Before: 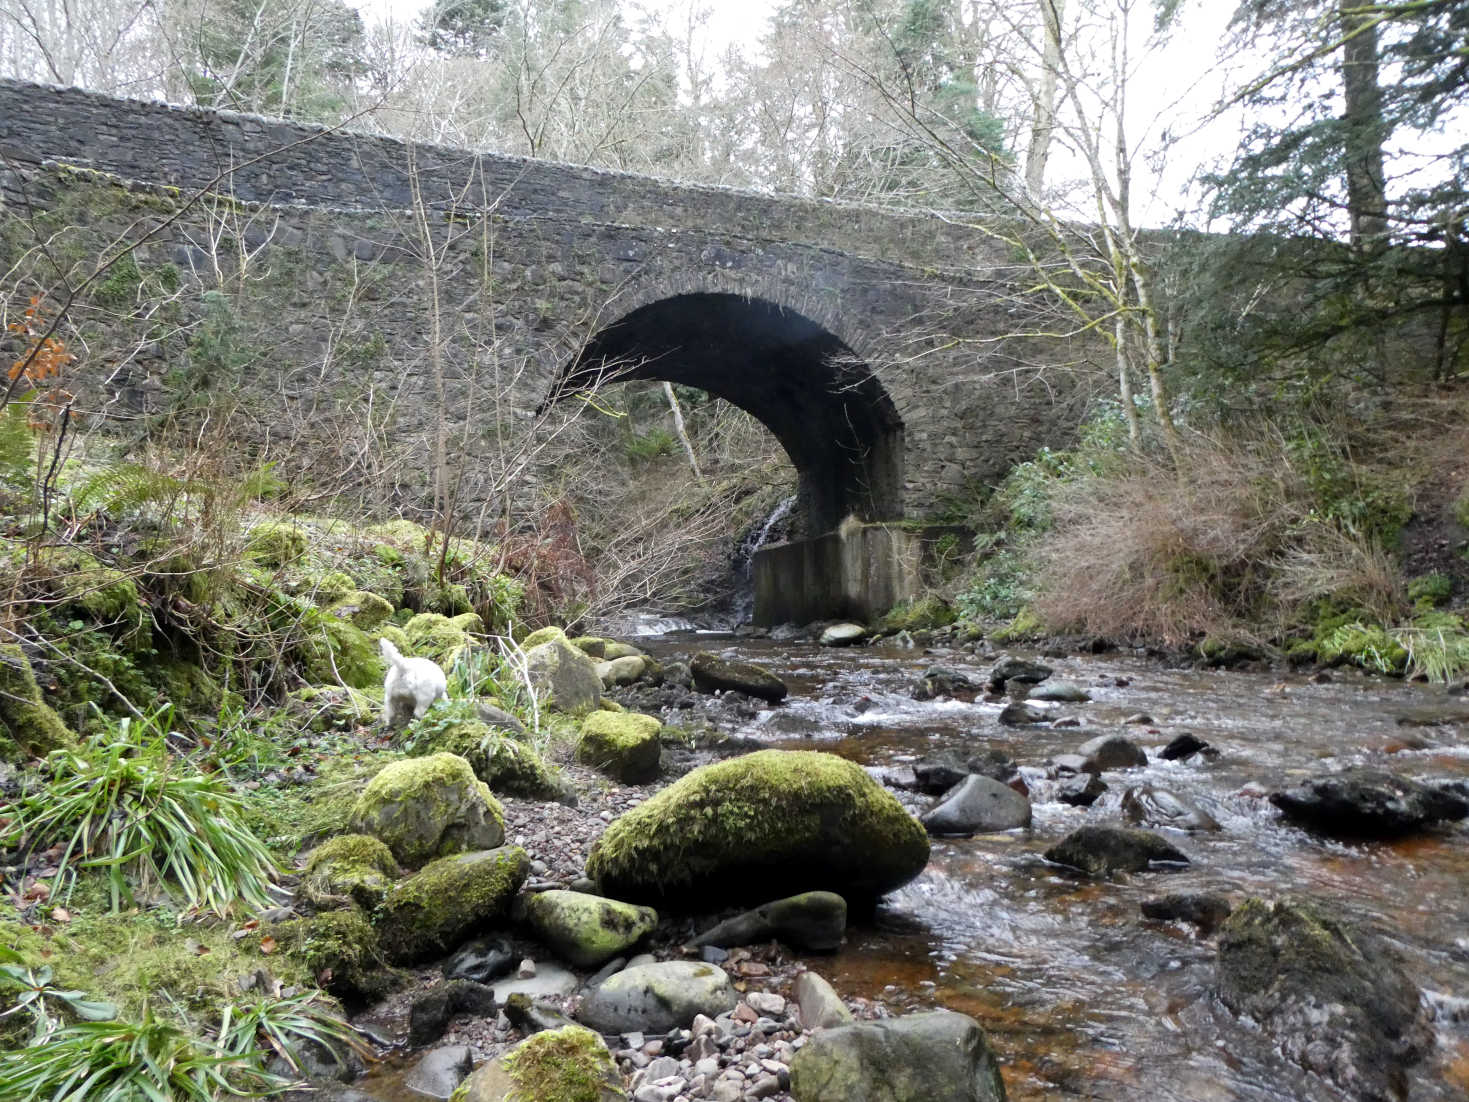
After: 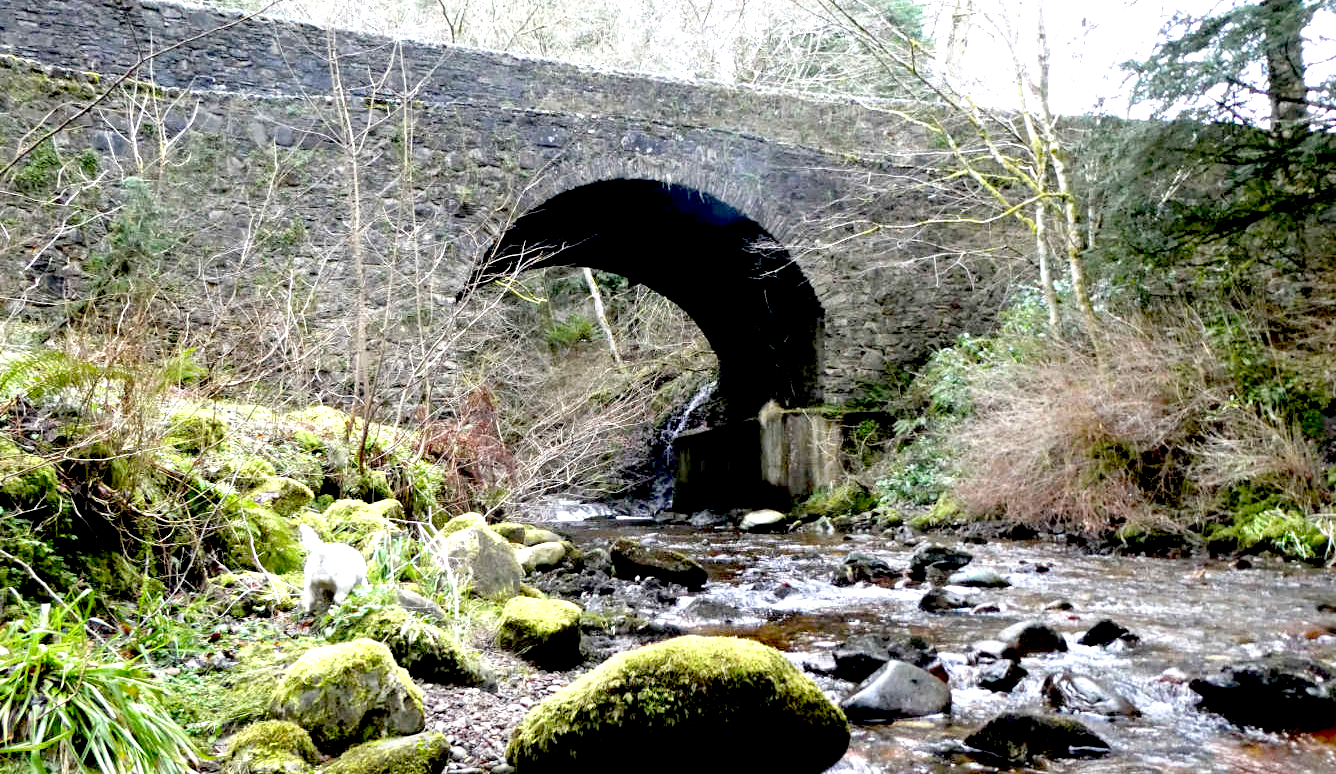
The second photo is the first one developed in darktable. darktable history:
exposure: black level correction 0.033, exposure 0.91 EV, compensate highlight preservation false
crop: left 5.466%, top 10.432%, right 3.58%, bottom 19.281%
